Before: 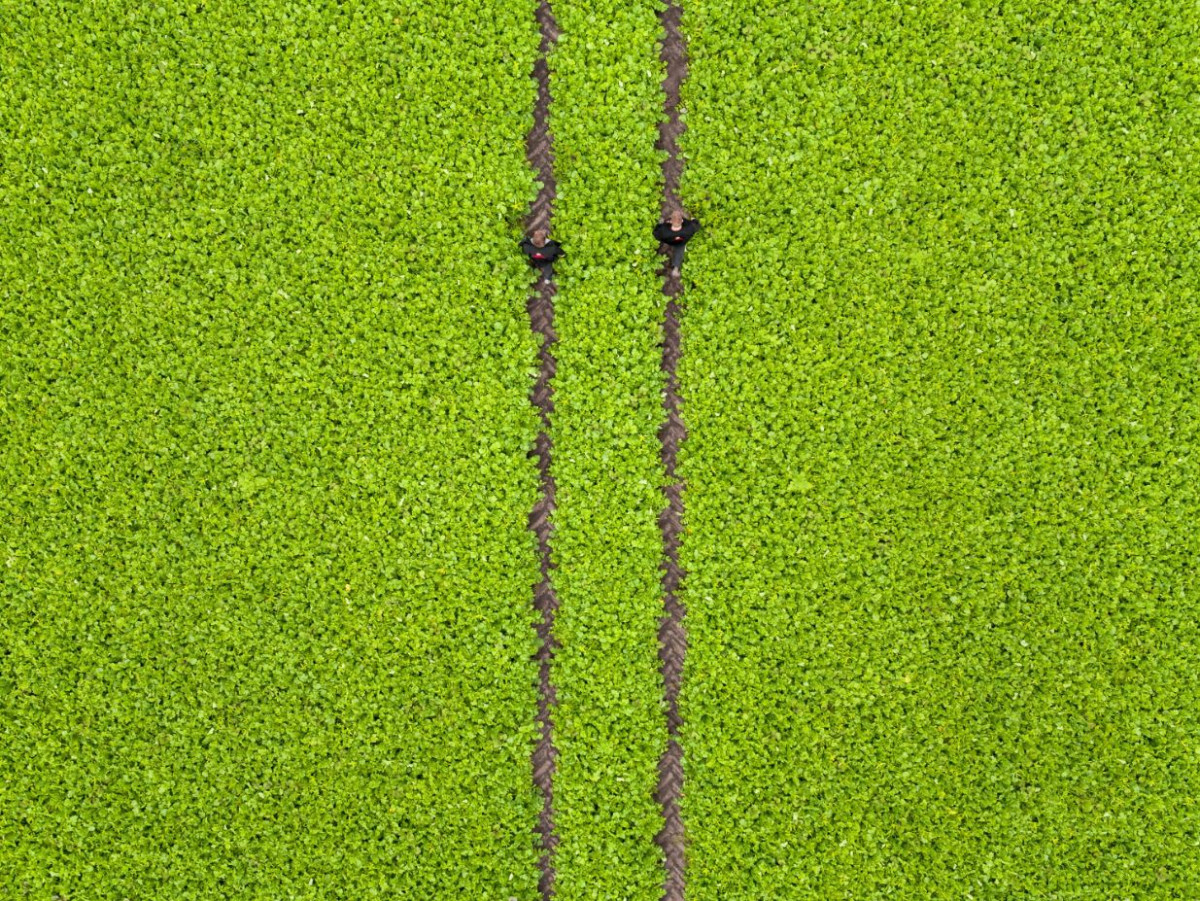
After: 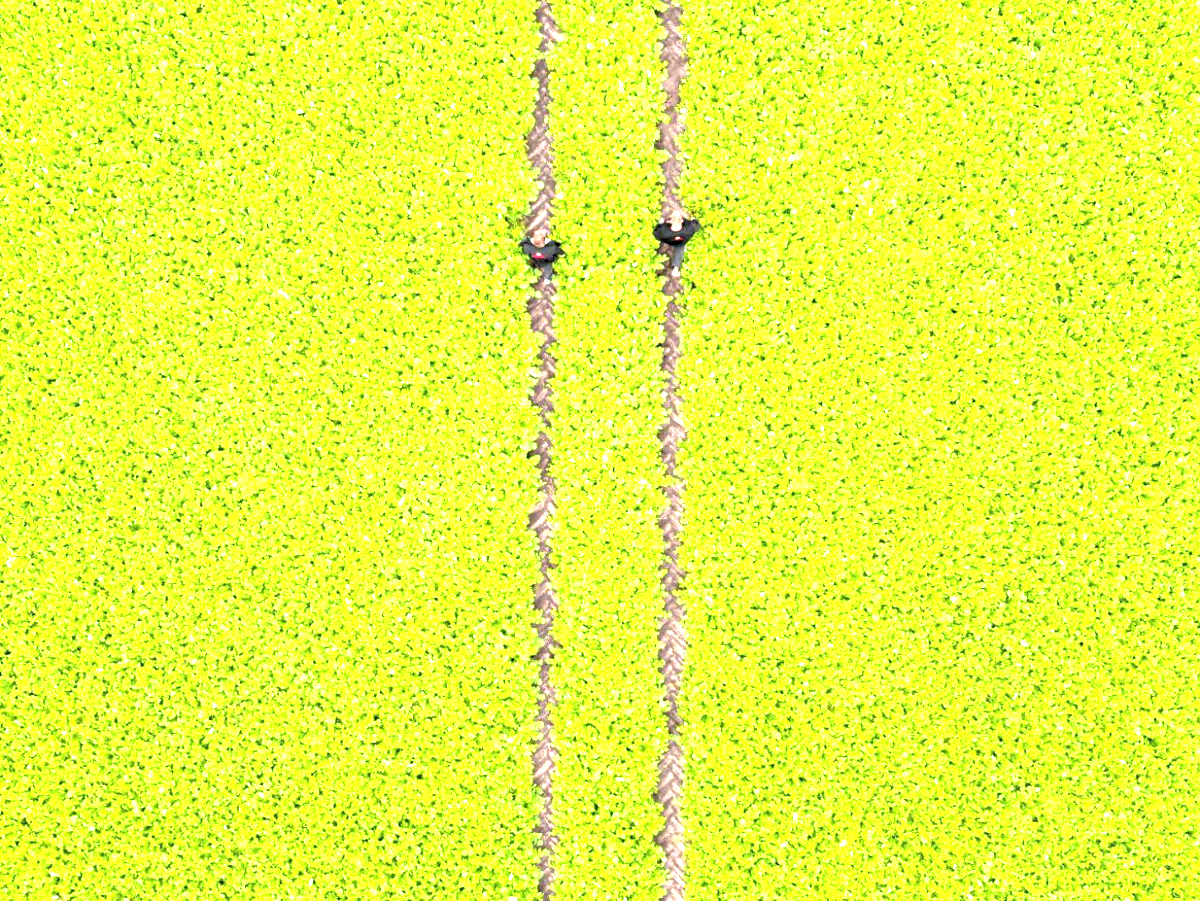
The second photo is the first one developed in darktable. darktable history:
exposure: exposure 2 EV, compensate exposure bias true, compensate highlight preservation false
rgb levels: levels [[0.01, 0.419, 0.839], [0, 0.5, 1], [0, 0.5, 1]]
